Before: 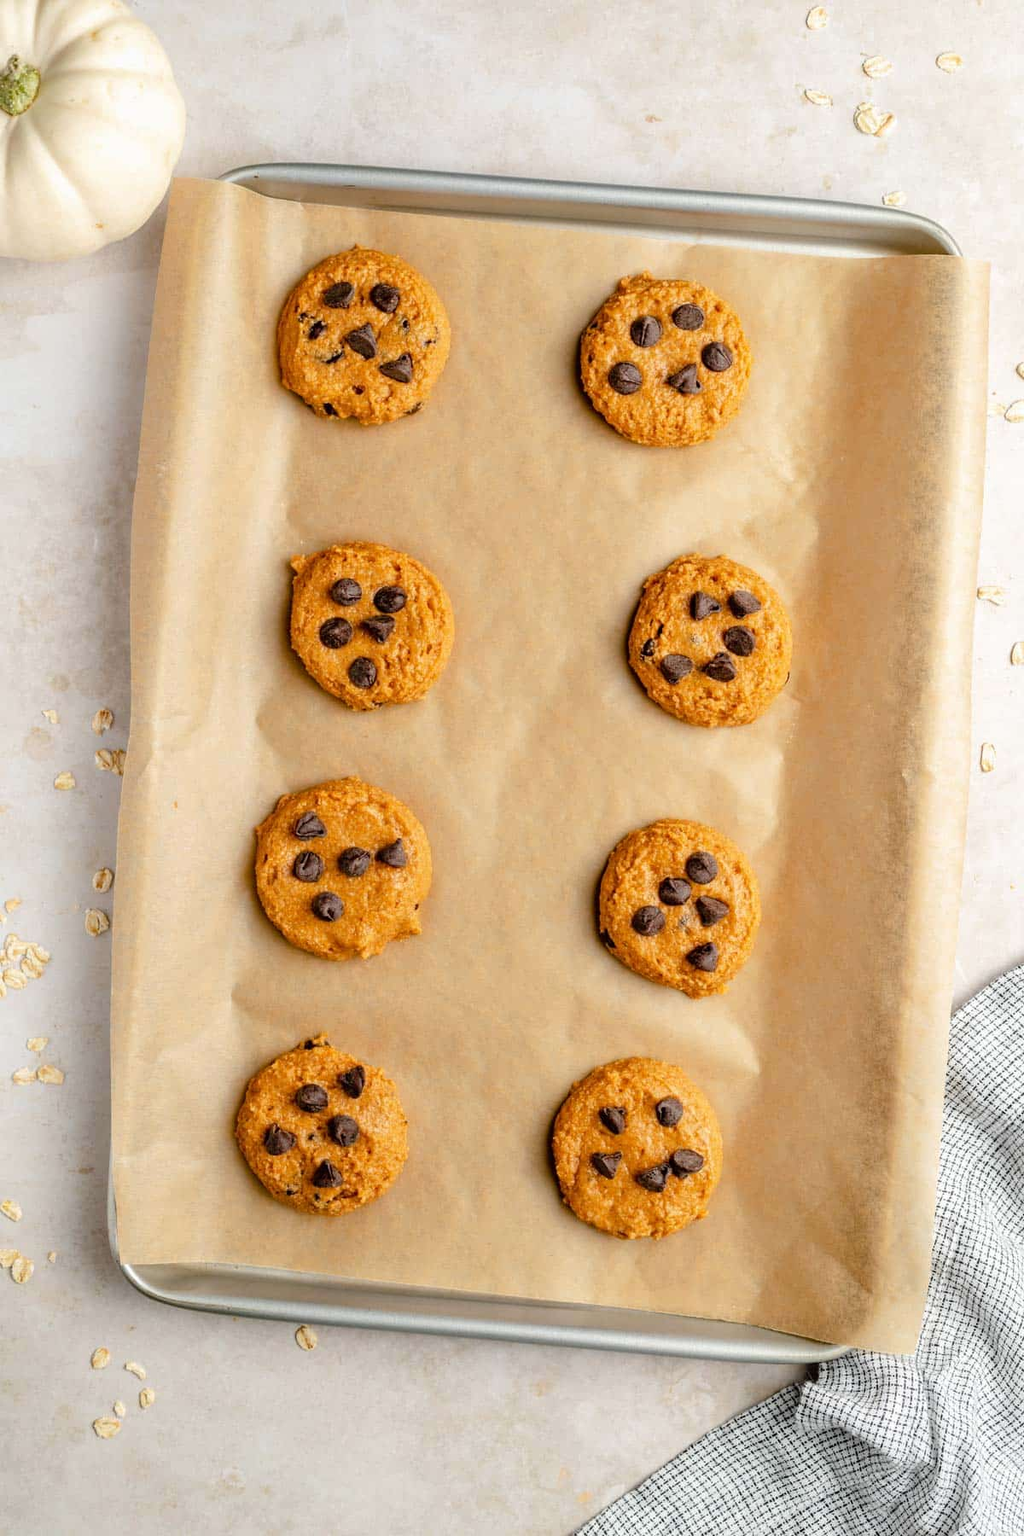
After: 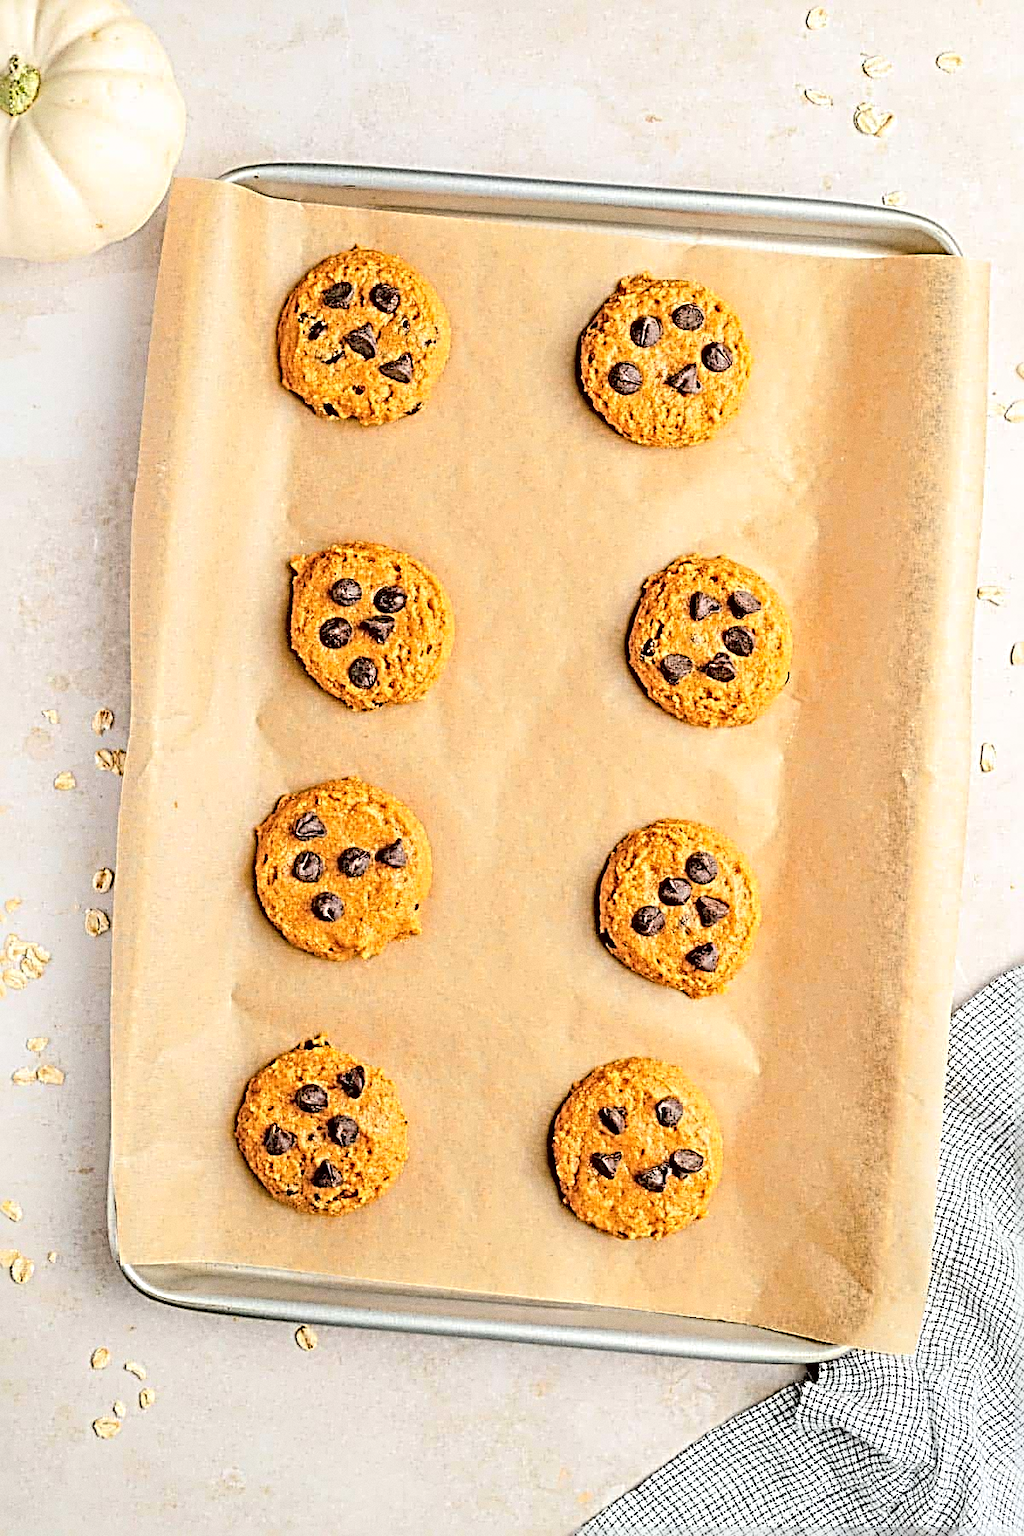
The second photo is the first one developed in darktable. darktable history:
grain: coarseness 0.09 ISO
sharpen: radius 4.001, amount 2
contrast brightness saturation: contrast 0.1, brightness 0.3, saturation 0.14
tone equalizer: on, module defaults
